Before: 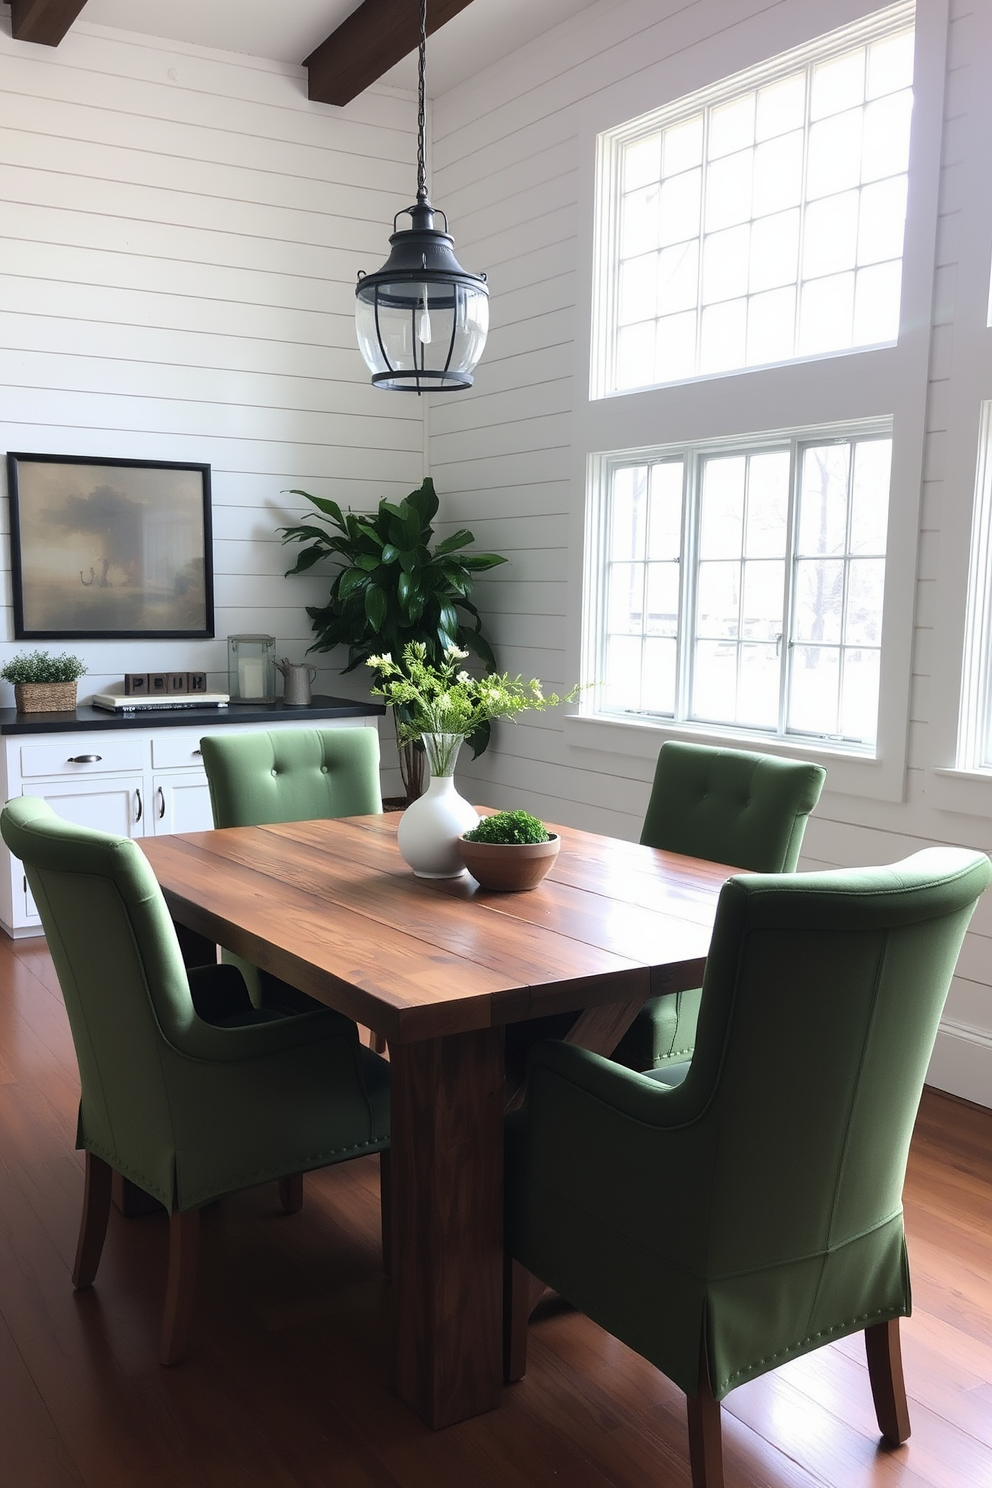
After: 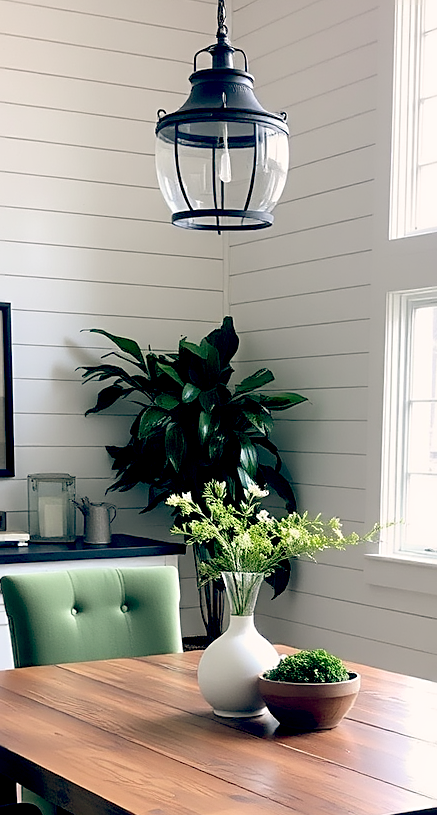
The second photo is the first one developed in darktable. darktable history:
color balance: lift [0.975, 0.993, 1, 1.015], gamma [1.1, 1, 1, 0.945], gain [1, 1.04, 1, 0.95]
sharpen: on, module defaults
crop: left 20.248%, top 10.86%, right 35.675%, bottom 34.321%
